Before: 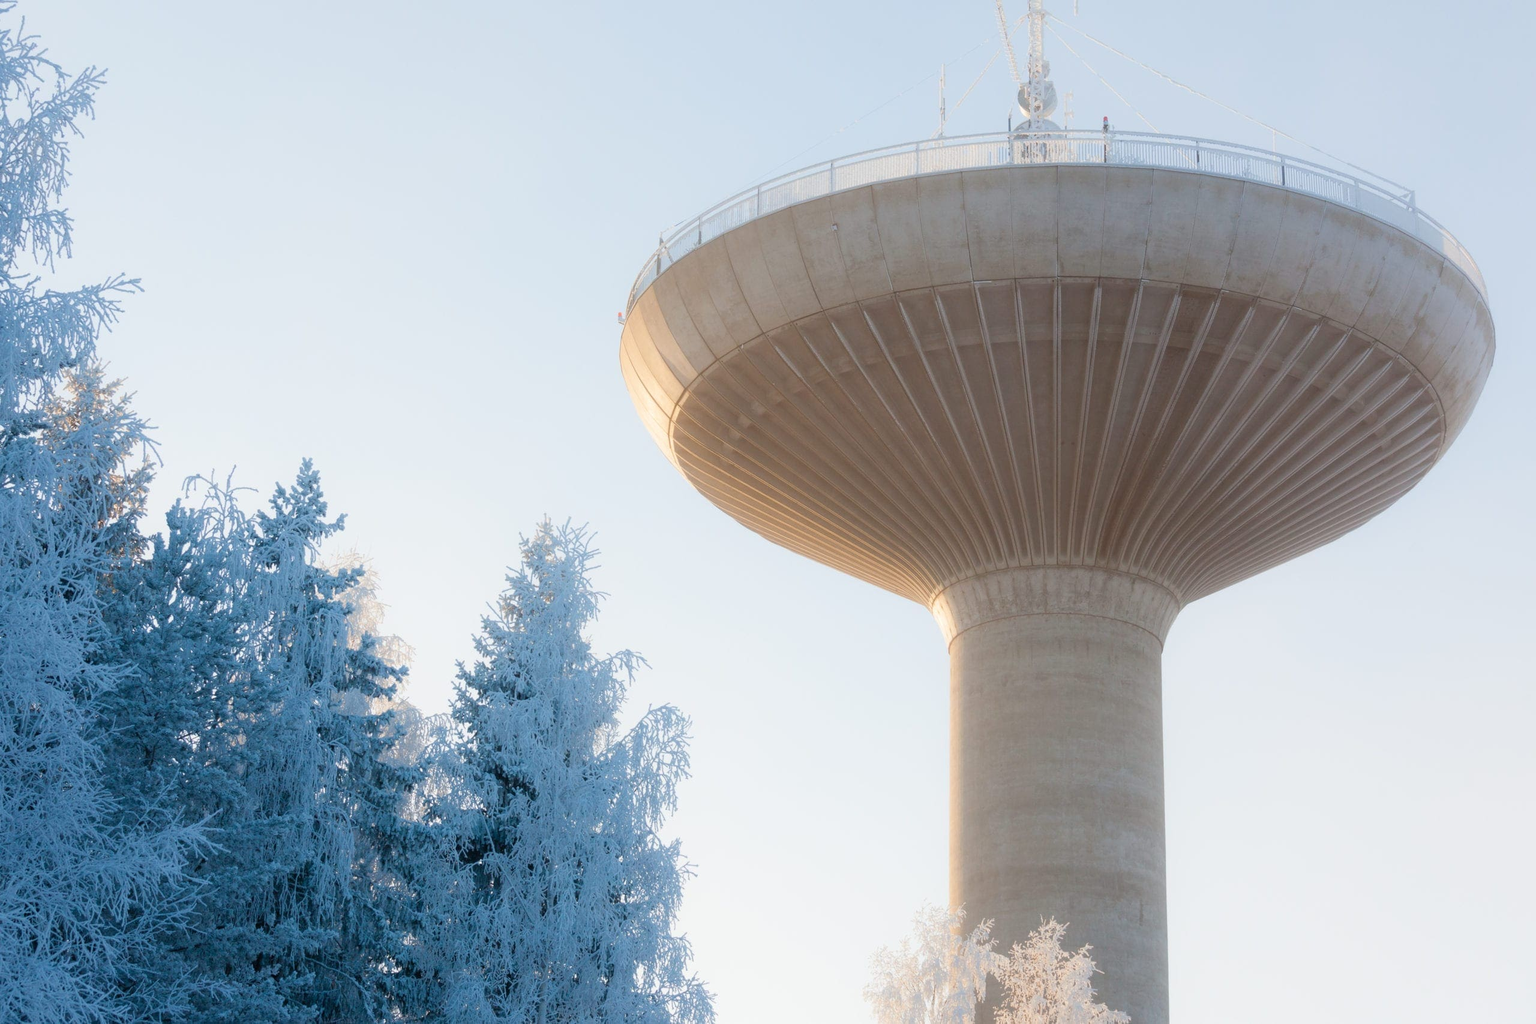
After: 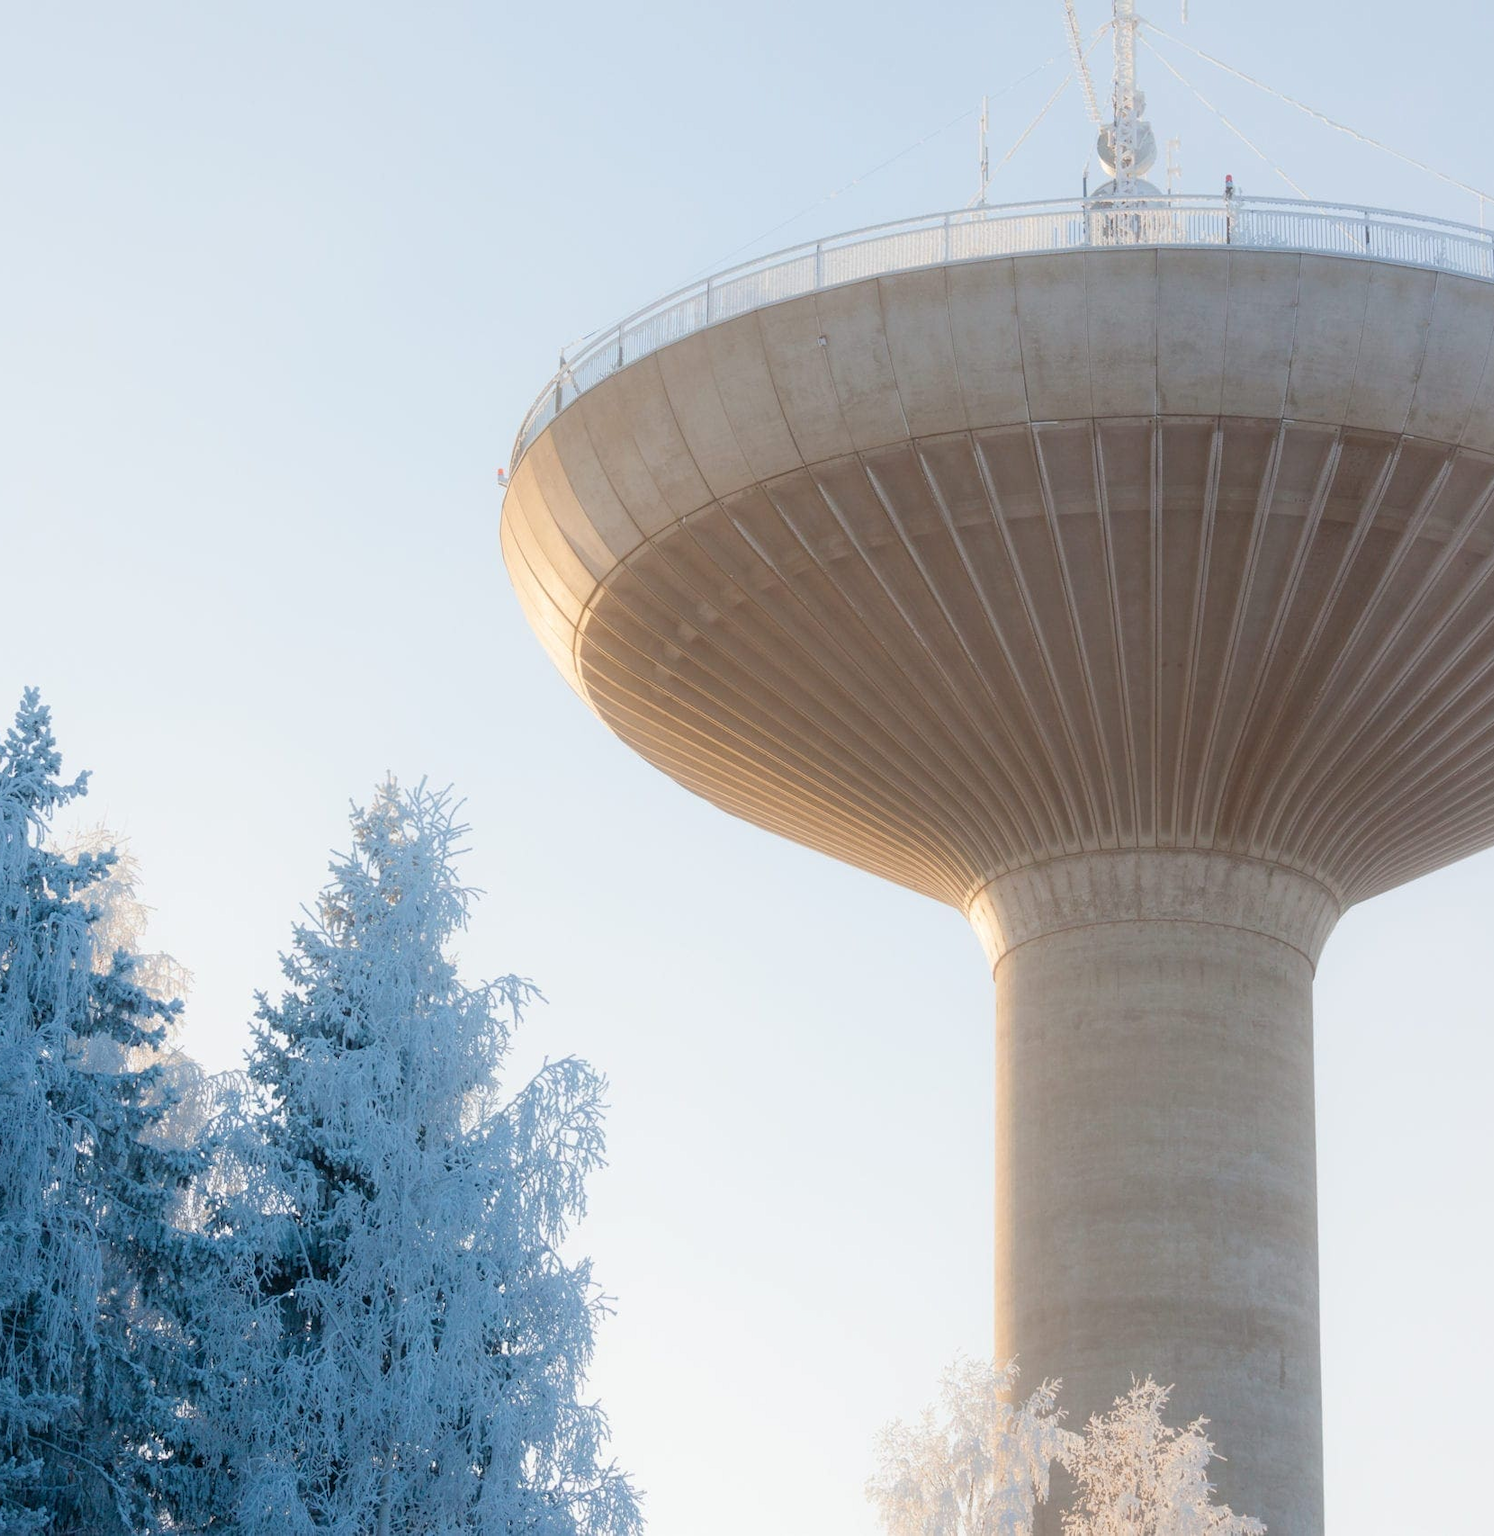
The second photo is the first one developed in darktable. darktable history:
crop and rotate: left 18.671%, right 16.427%
tone equalizer: edges refinement/feathering 500, mask exposure compensation -1.57 EV, preserve details no
